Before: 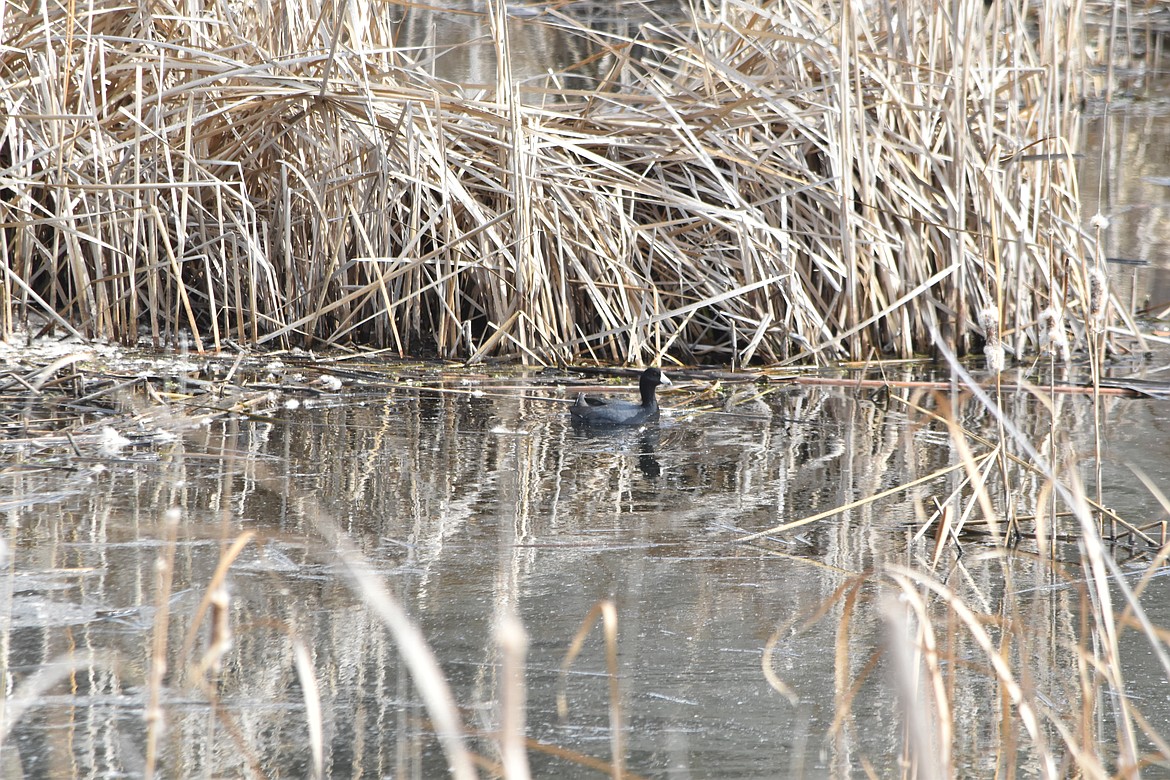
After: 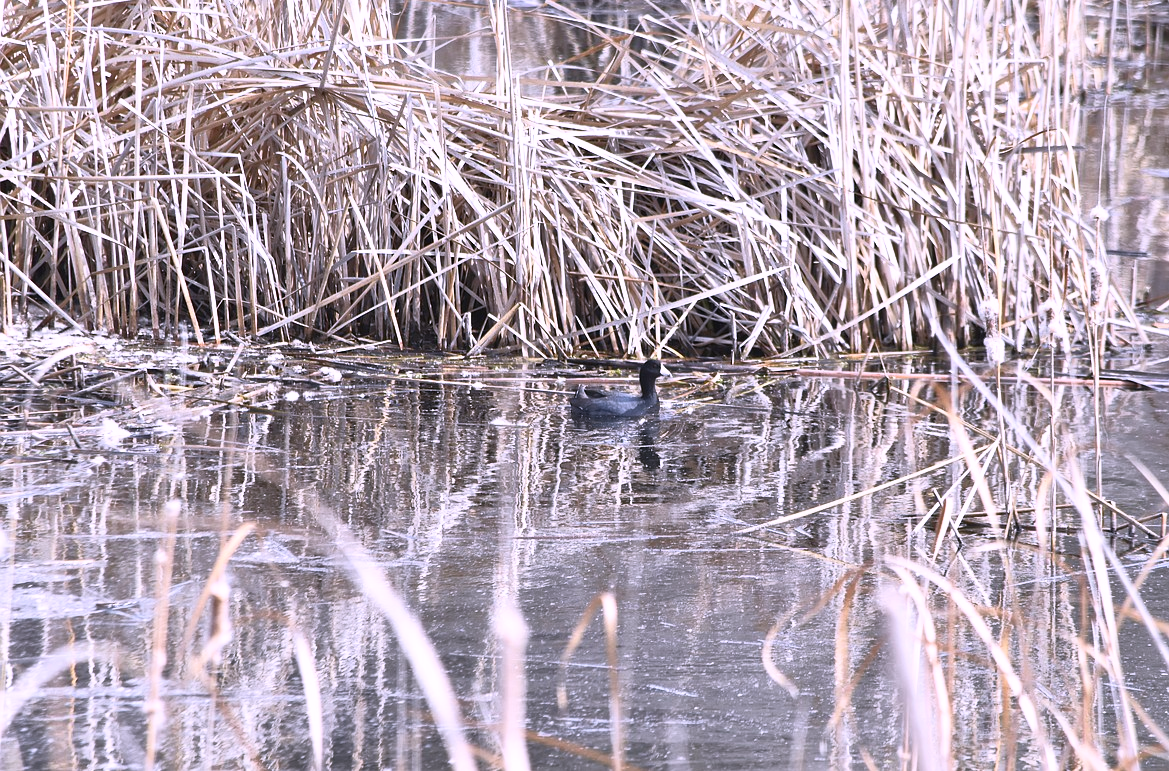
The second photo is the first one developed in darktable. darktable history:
white balance: red 1.042, blue 1.17
base curve: curves: ch0 [(0, 0) (0.257, 0.25) (0.482, 0.586) (0.757, 0.871) (1, 1)]
crop: top 1.049%, right 0.001%
exposure: black level correction 0, compensate exposure bias true, compensate highlight preservation false
